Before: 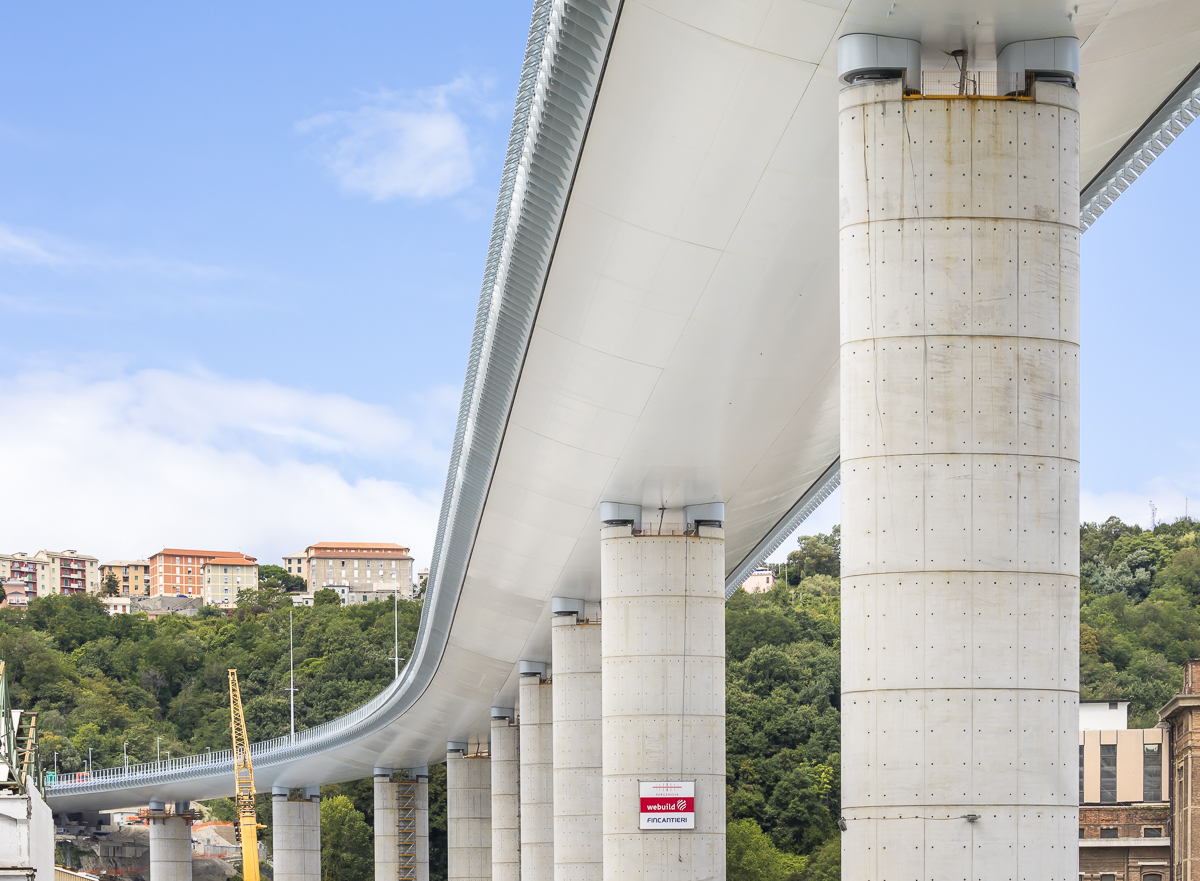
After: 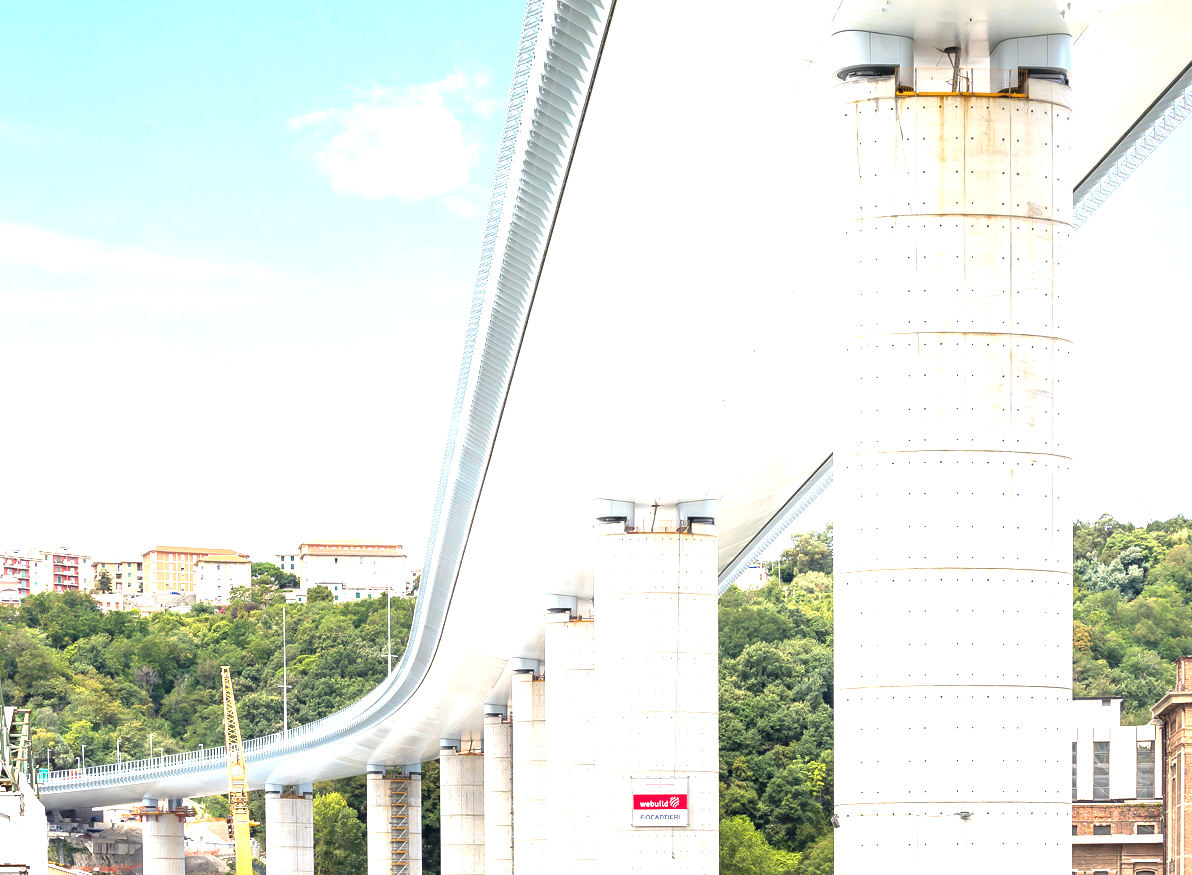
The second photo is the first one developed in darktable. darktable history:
crop and rotate: left 0.656%, top 0.377%, bottom 0.301%
exposure: black level correction 0, exposure 1.2 EV, compensate exposure bias true, compensate highlight preservation false
color balance rgb: perceptual saturation grading › global saturation 0.336%, global vibrance 5.49%, contrast 2.921%
